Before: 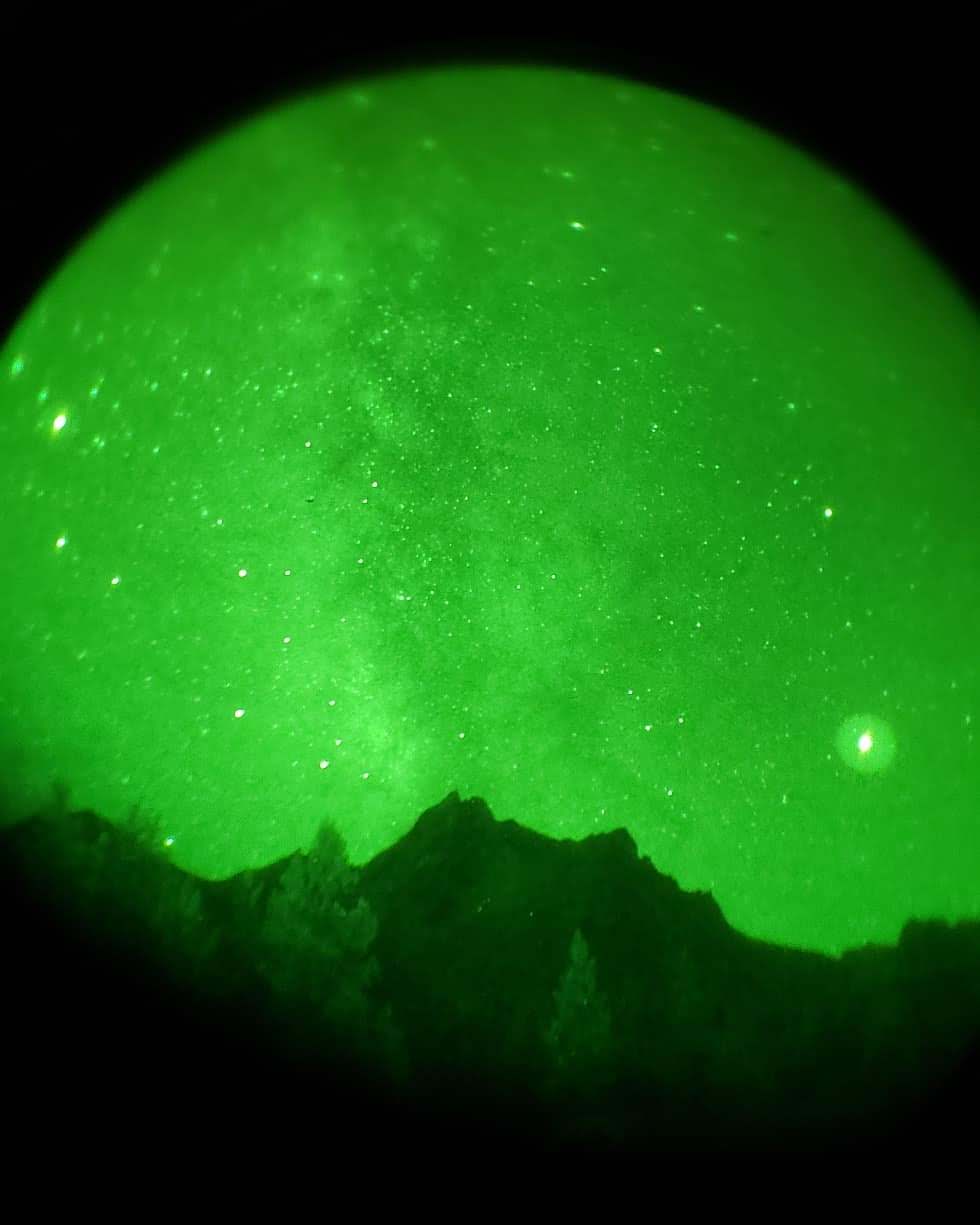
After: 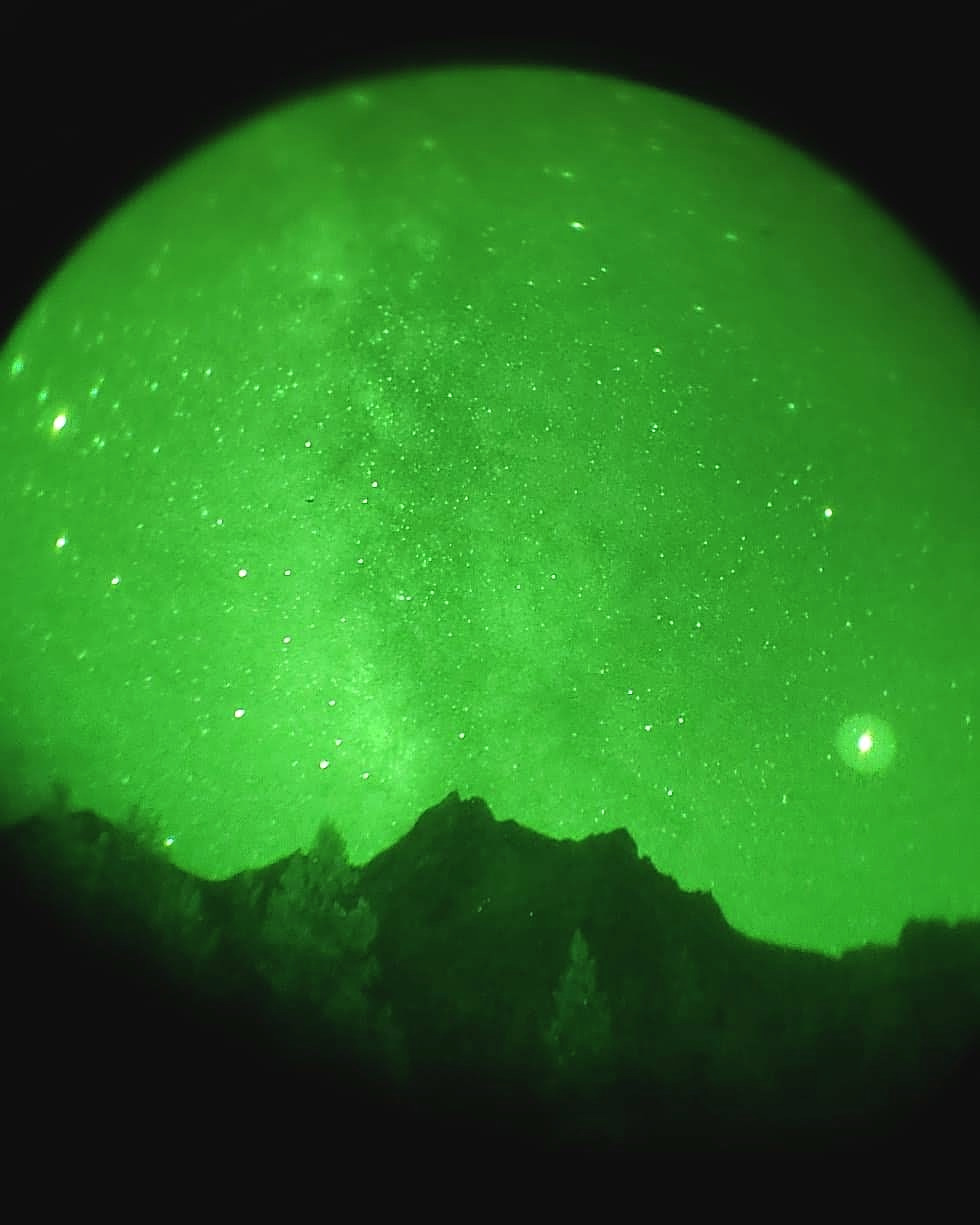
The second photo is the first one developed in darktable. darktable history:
exposure: black level correction -0.004, exposure 0.058 EV, compensate highlight preservation false
sharpen: on, module defaults
contrast brightness saturation: saturation -0.064
